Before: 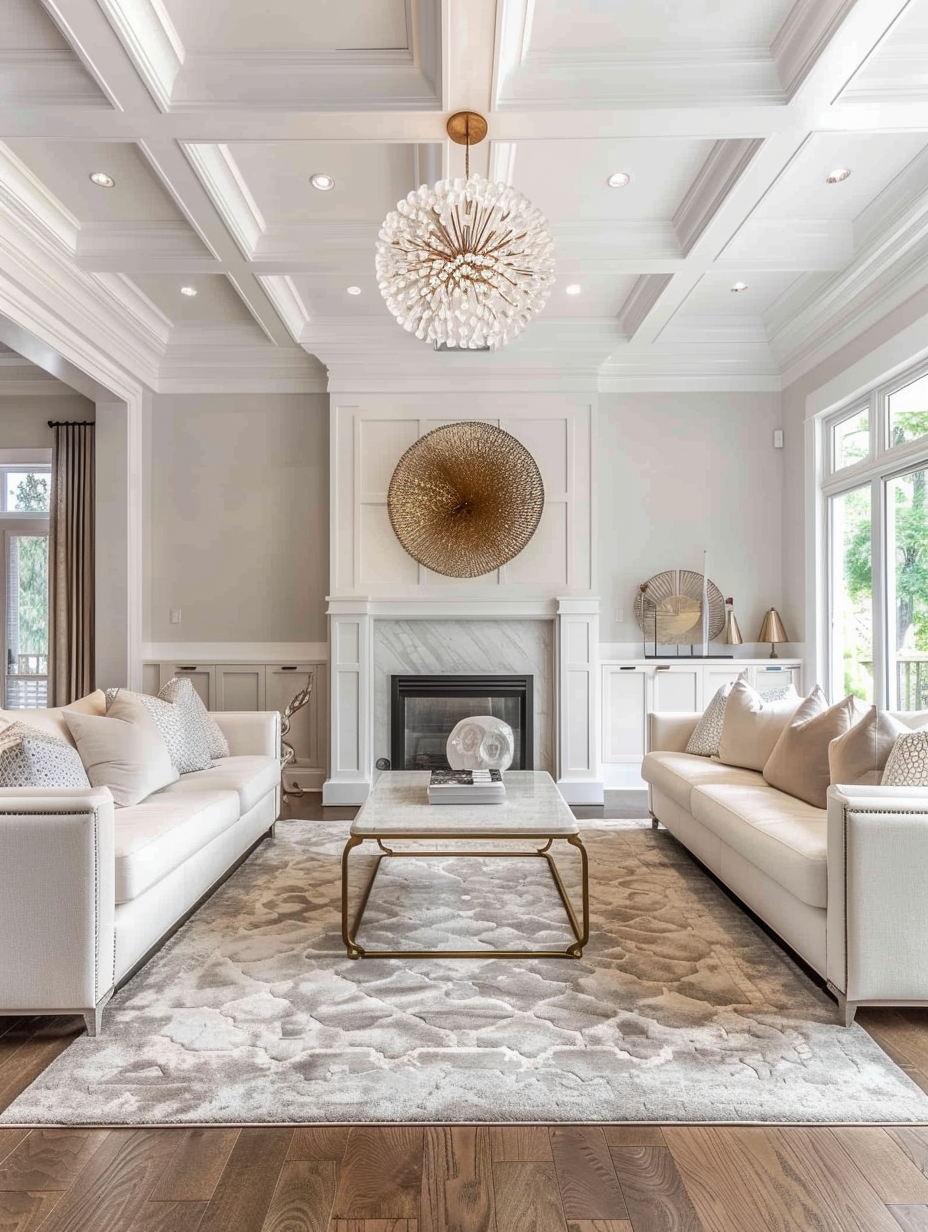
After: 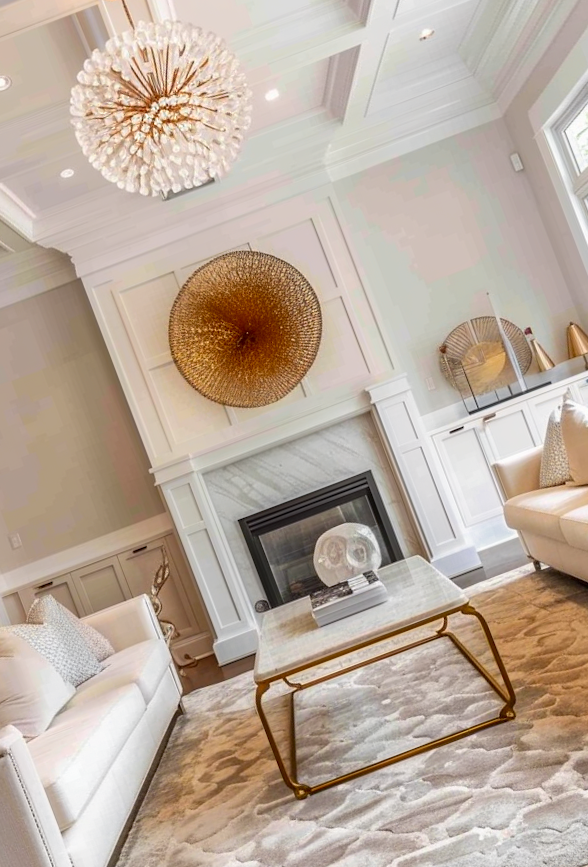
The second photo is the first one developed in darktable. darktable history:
exposure: black level correction 0.001, compensate highlight preservation false
color zones: curves: ch0 [(0, 0.499) (0.143, 0.5) (0.286, 0.5) (0.429, 0.476) (0.571, 0.284) (0.714, 0.243) (0.857, 0.449) (1, 0.499)]; ch1 [(0, 0.532) (0.143, 0.645) (0.286, 0.696) (0.429, 0.211) (0.571, 0.504) (0.714, 0.493) (0.857, 0.495) (1, 0.532)]; ch2 [(0, 0.5) (0.143, 0.5) (0.286, 0.427) (0.429, 0.324) (0.571, 0.5) (0.714, 0.5) (0.857, 0.5) (1, 0.5)]
crop and rotate: angle 20.7°, left 6.887%, right 3.973%, bottom 1.135%
contrast brightness saturation: brightness -0.017, saturation 0.353
